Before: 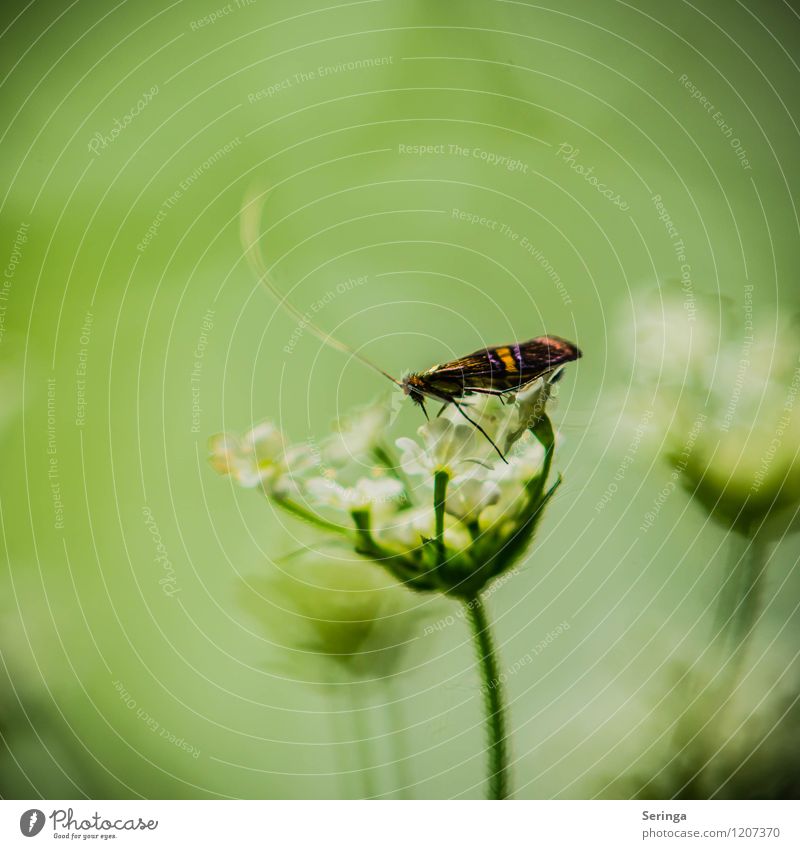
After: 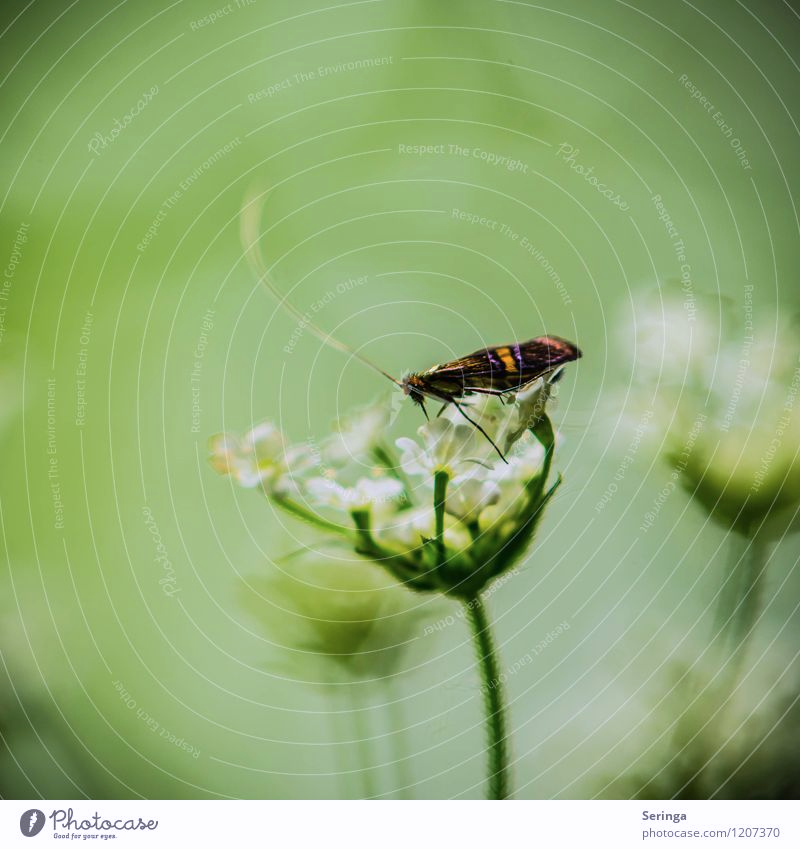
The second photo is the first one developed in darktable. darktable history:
color calibration: illuminant as shot in camera, x 0.363, y 0.384, temperature 4548.18 K
